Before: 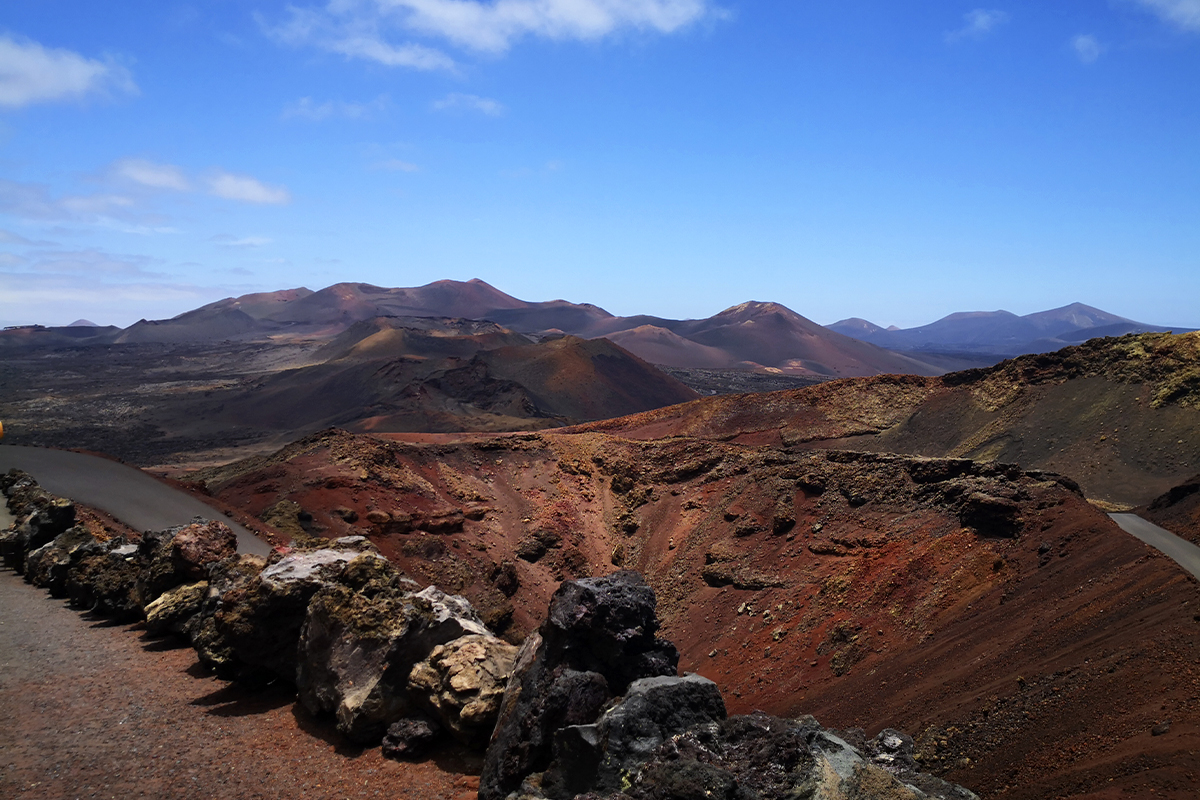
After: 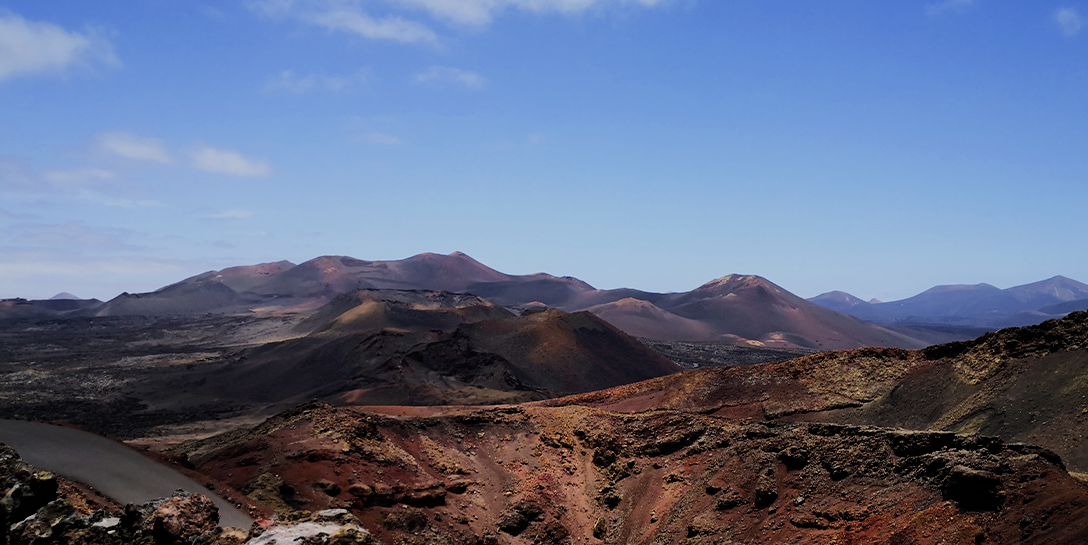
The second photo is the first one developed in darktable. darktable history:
crop: left 1.528%, top 3.395%, right 7.745%, bottom 28.466%
filmic rgb: black relative exposure -7.65 EV, white relative exposure 4.56 EV, hardness 3.61, contrast 1.106, iterations of high-quality reconstruction 10
